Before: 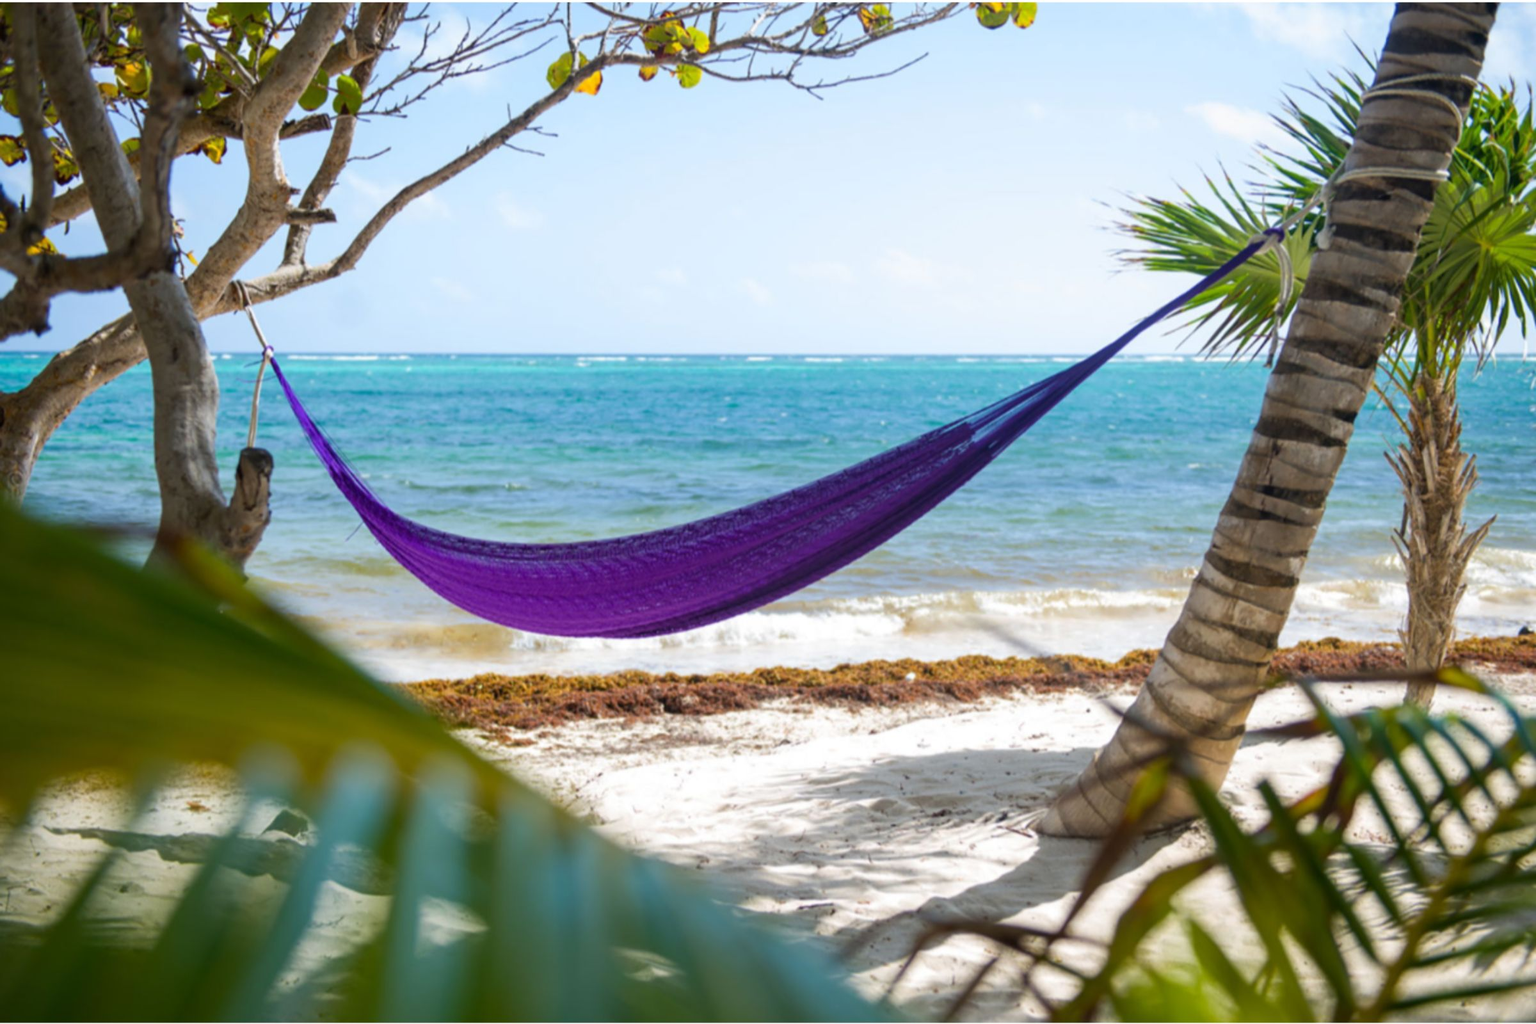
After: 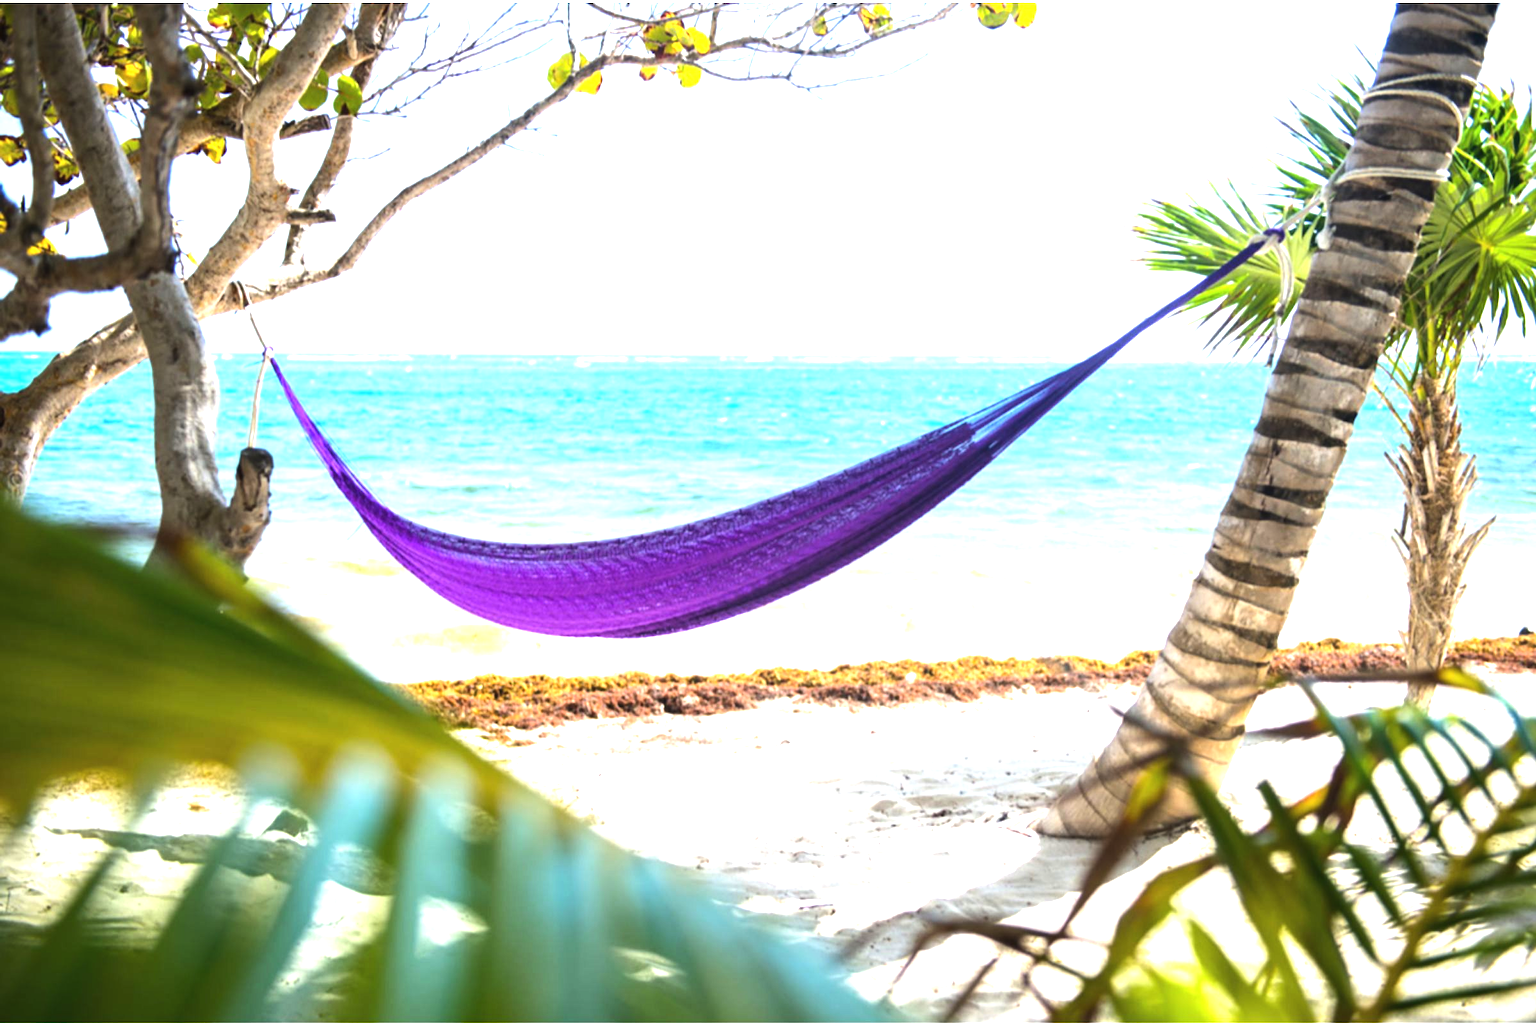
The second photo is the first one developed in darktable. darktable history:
tone equalizer: -8 EV -0.783 EV, -7 EV -0.68 EV, -6 EV -0.577 EV, -5 EV -0.382 EV, -3 EV 0.378 EV, -2 EV 0.6 EV, -1 EV 0.693 EV, +0 EV 0.775 EV, edges refinement/feathering 500, mask exposure compensation -1.57 EV, preserve details no
vignetting: fall-off start 100.12%, saturation -0.02
exposure: black level correction -0.002, exposure 1.113 EV, compensate exposure bias true, compensate highlight preservation false
